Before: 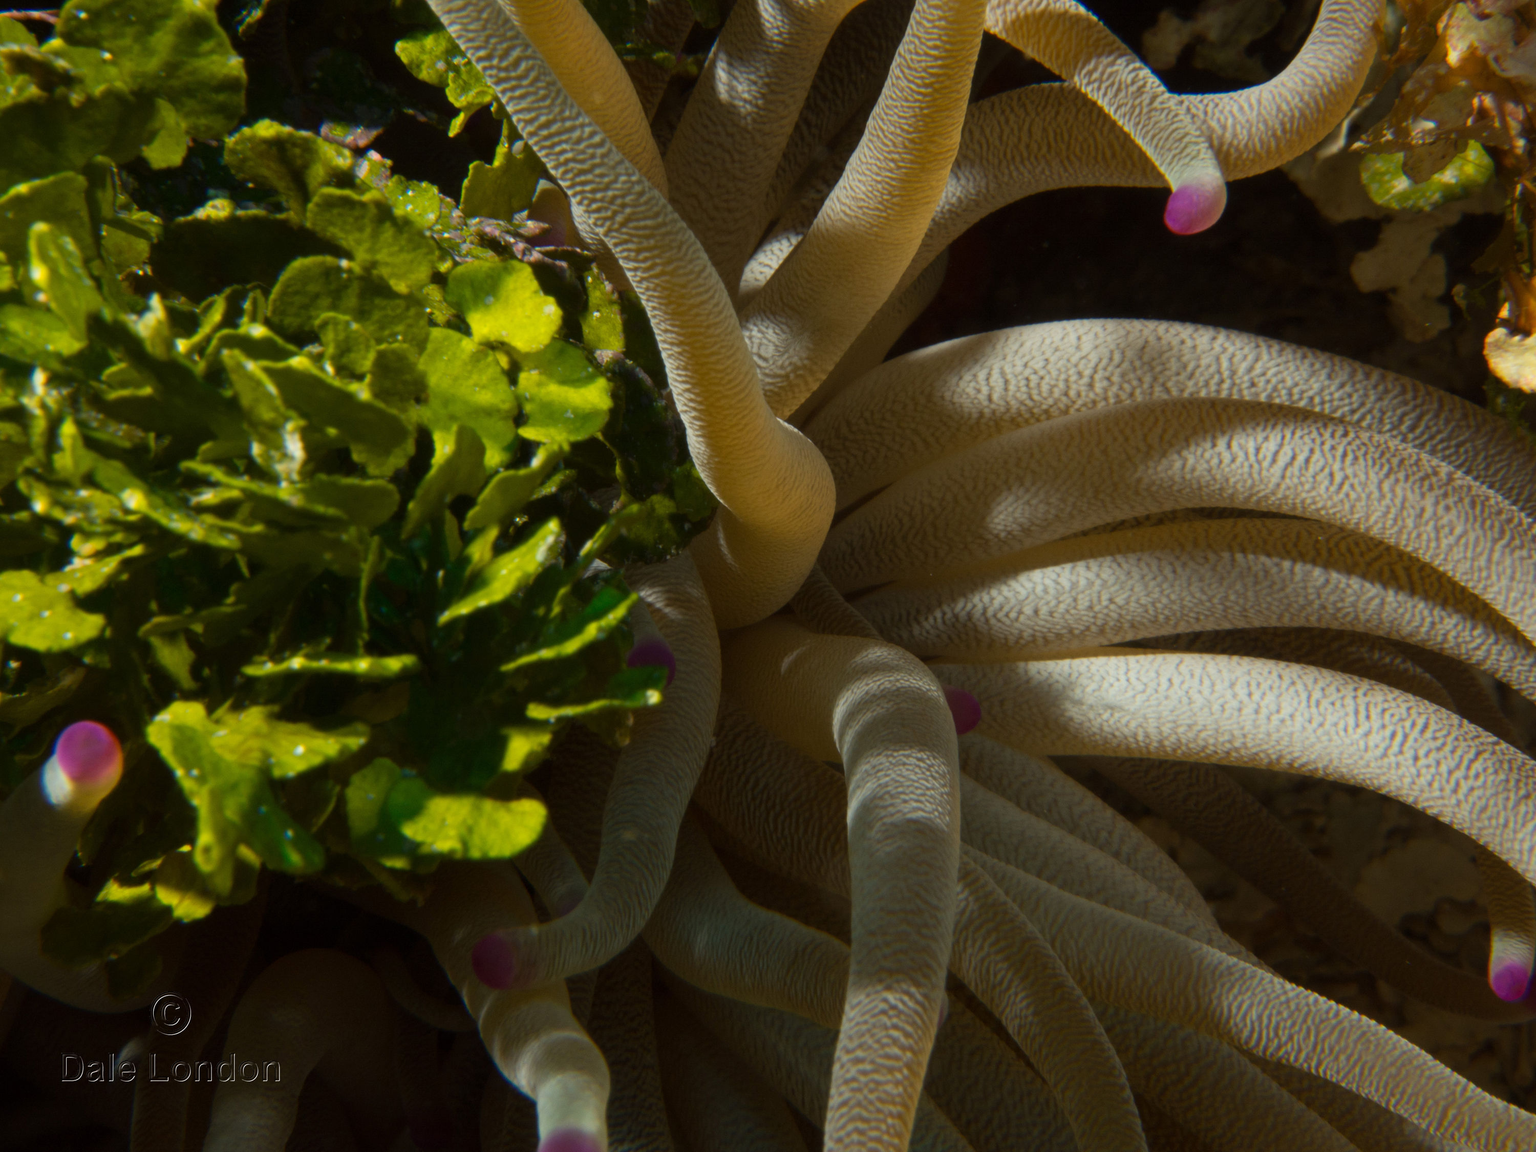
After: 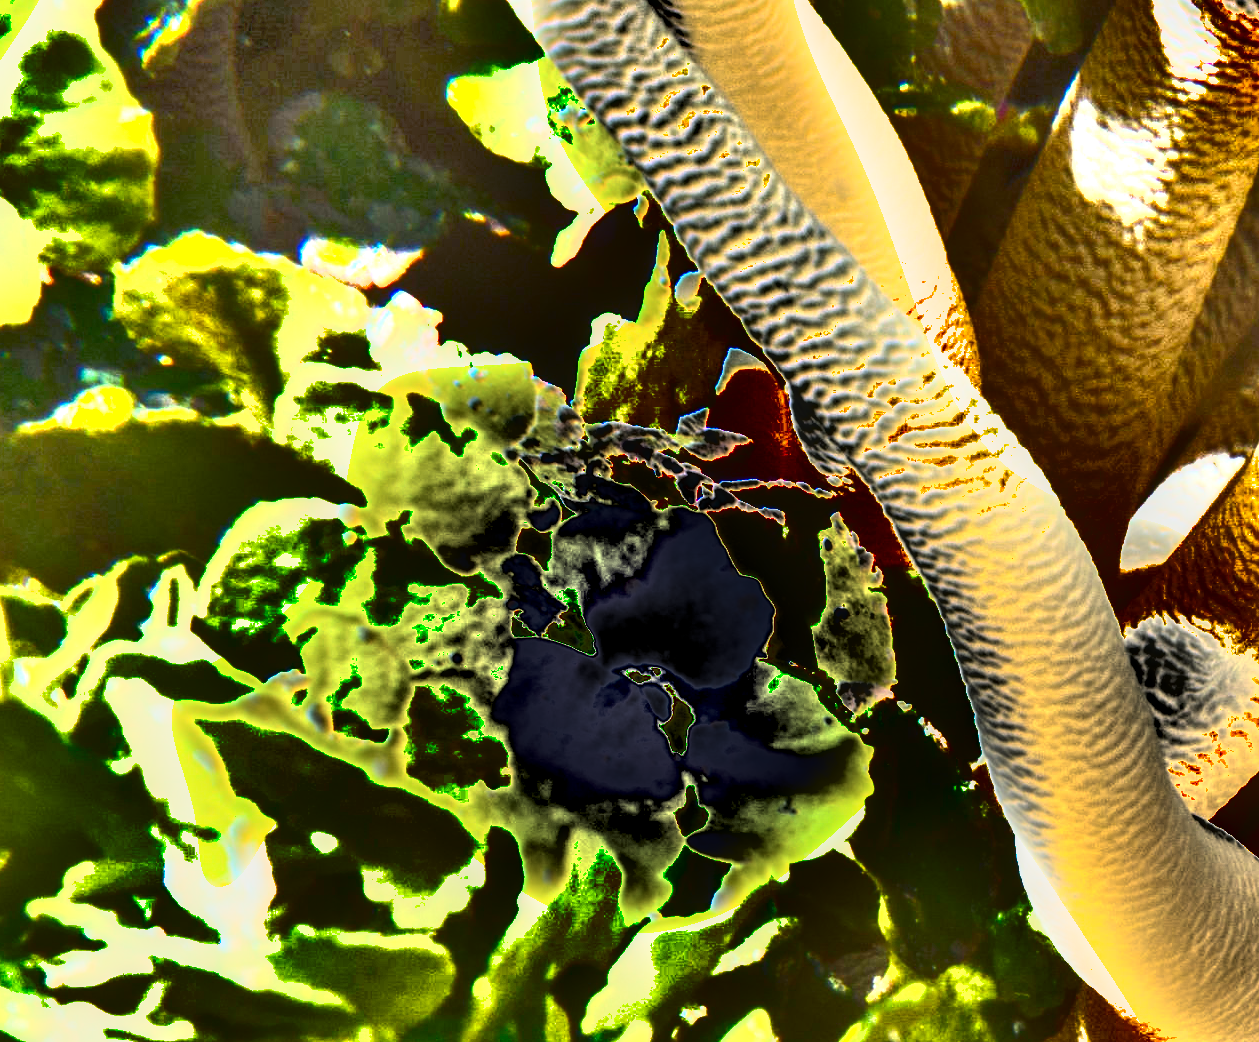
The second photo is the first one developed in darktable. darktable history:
shadows and highlights: shadows 20.91, highlights -82.73, soften with gaussian
crop and rotate: left 10.817%, top 0.062%, right 47.194%, bottom 53.626%
exposure: black level correction 0, exposure 4 EV, compensate exposure bias true, compensate highlight preservation false
local contrast: on, module defaults
